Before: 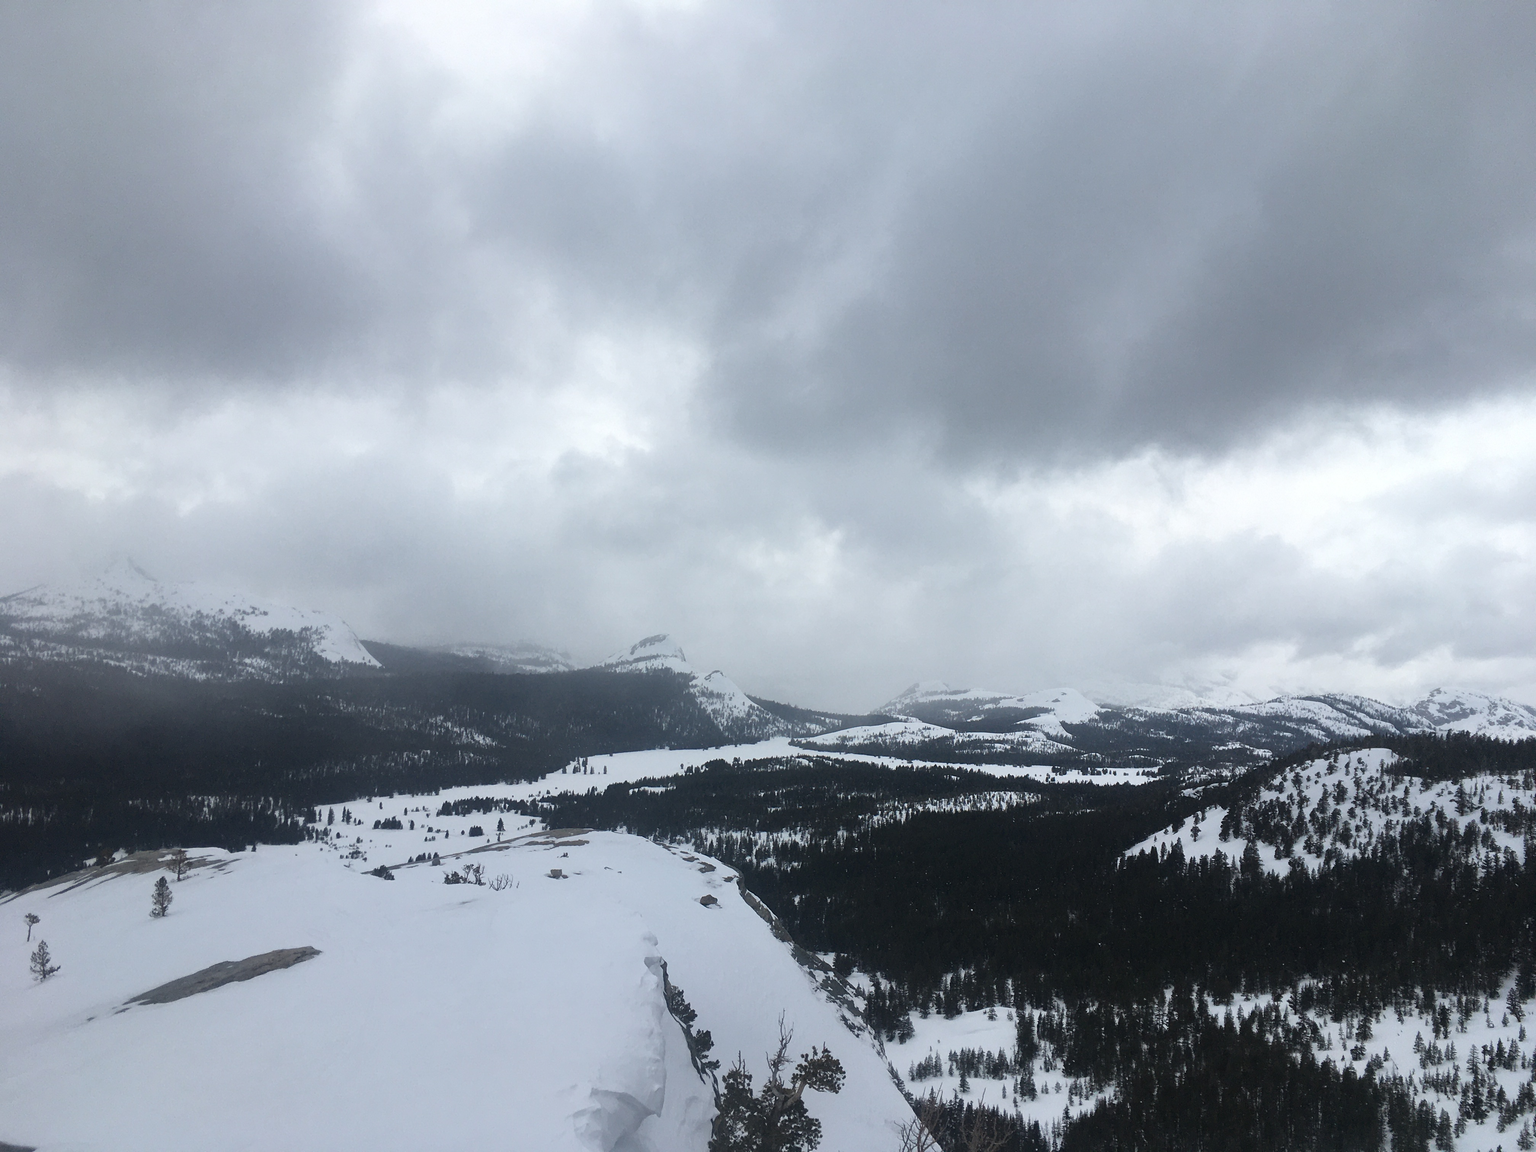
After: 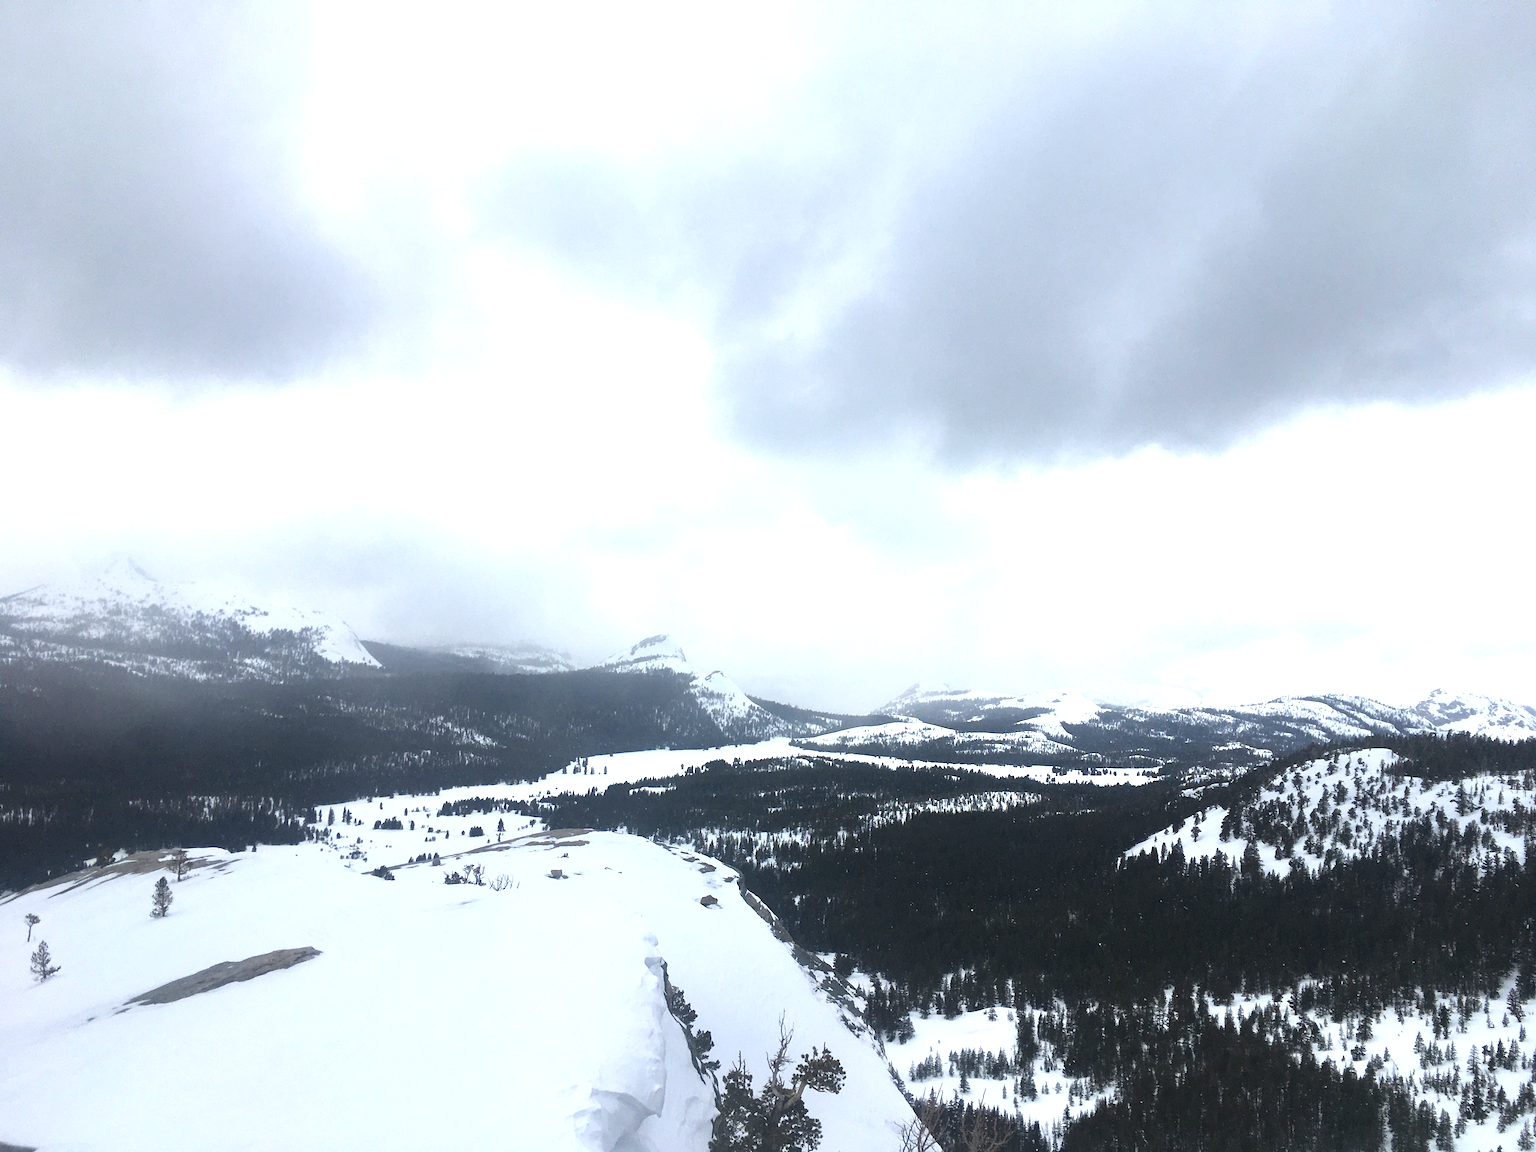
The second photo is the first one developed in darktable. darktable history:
exposure: black level correction 0, exposure 0.954 EV, compensate highlight preservation false
color correction: highlights b* -0.053, saturation 1.11
